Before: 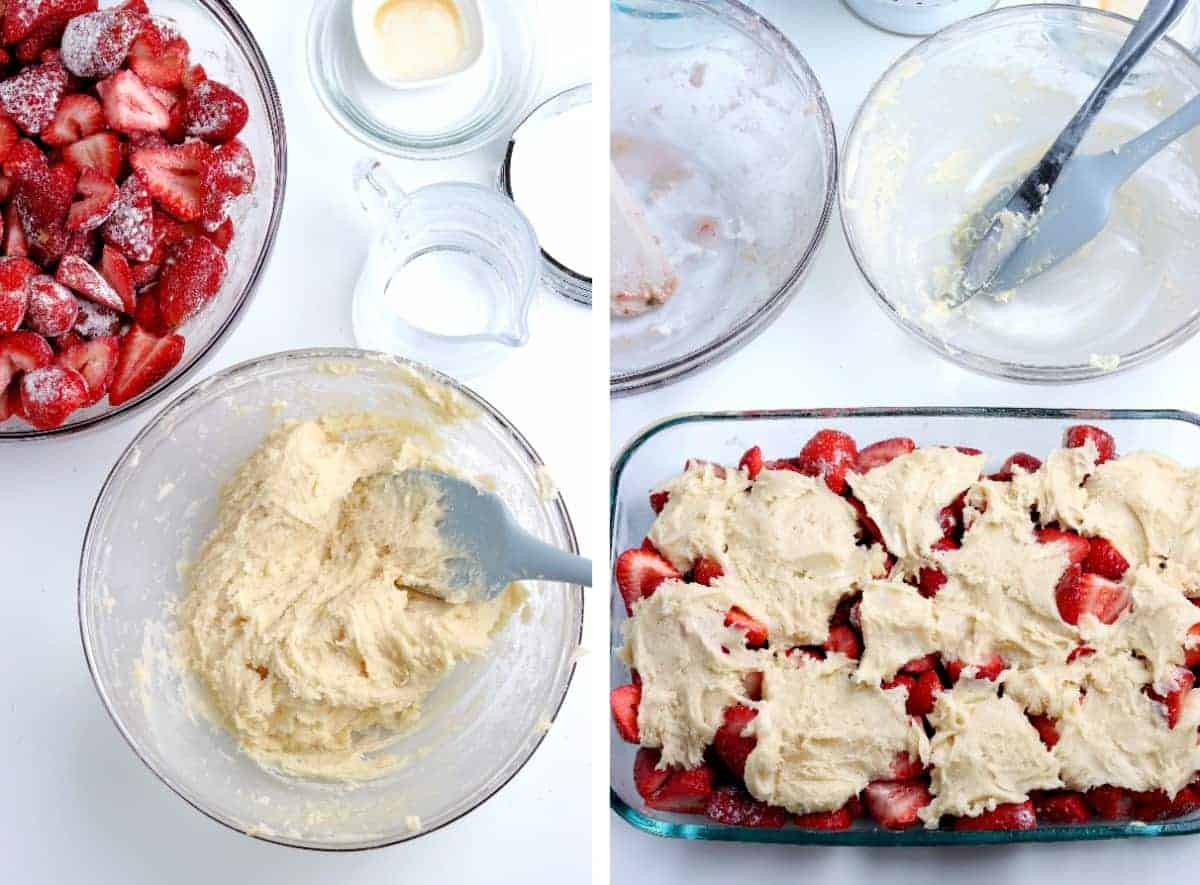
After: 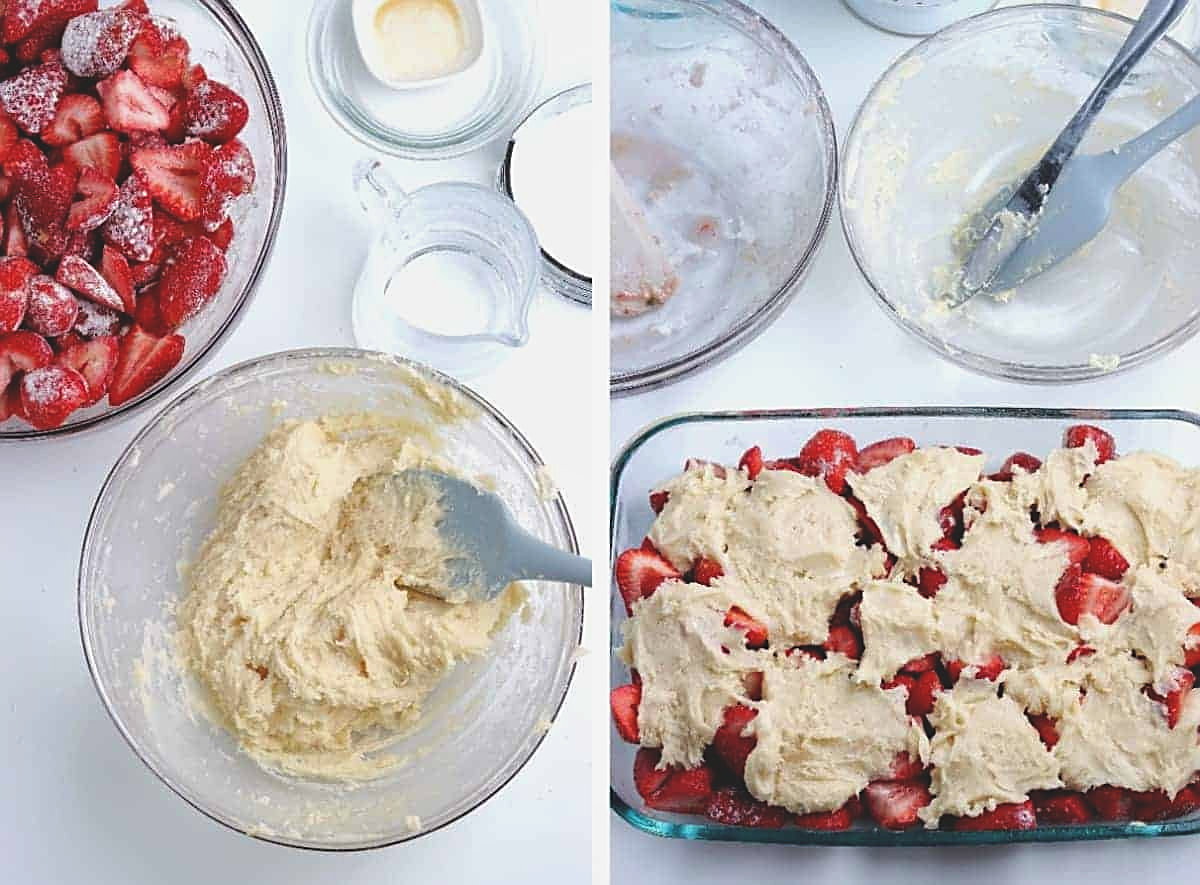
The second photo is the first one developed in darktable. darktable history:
shadows and highlights: shadows 25.32, highlights -25.7, shadows color adjustment 97.67%
exposure: black level correction -0.015, exposure -0.132 EV, compensate exposure bias true, compensate highlight preservation false
sharpen: on, module defaults
